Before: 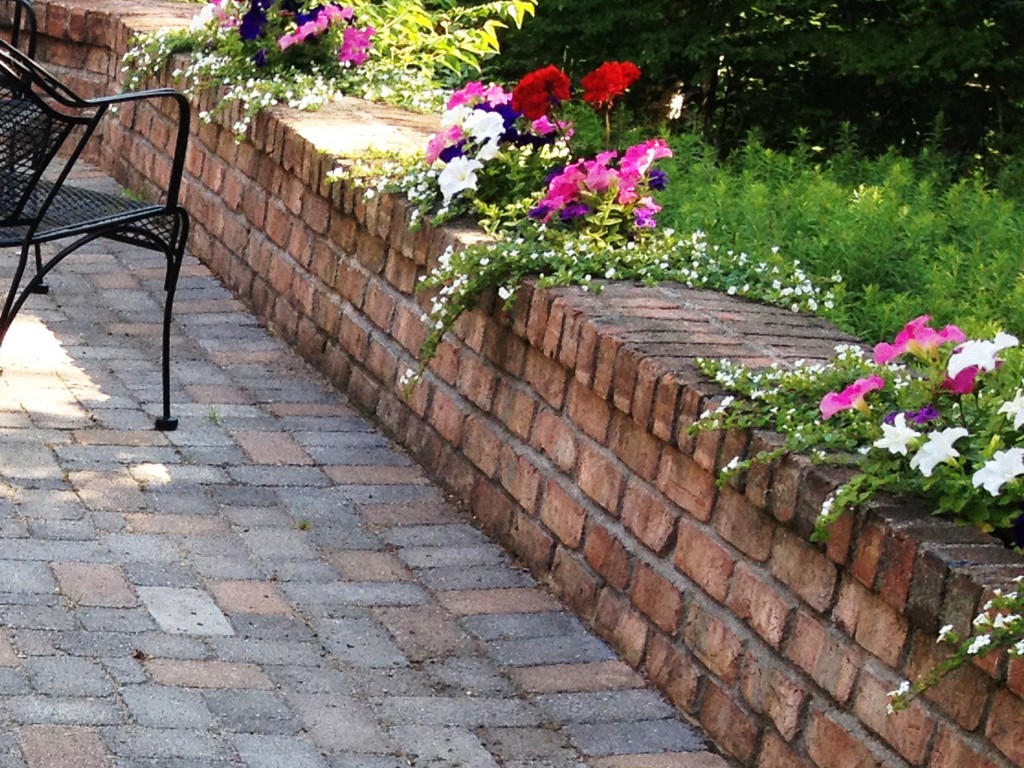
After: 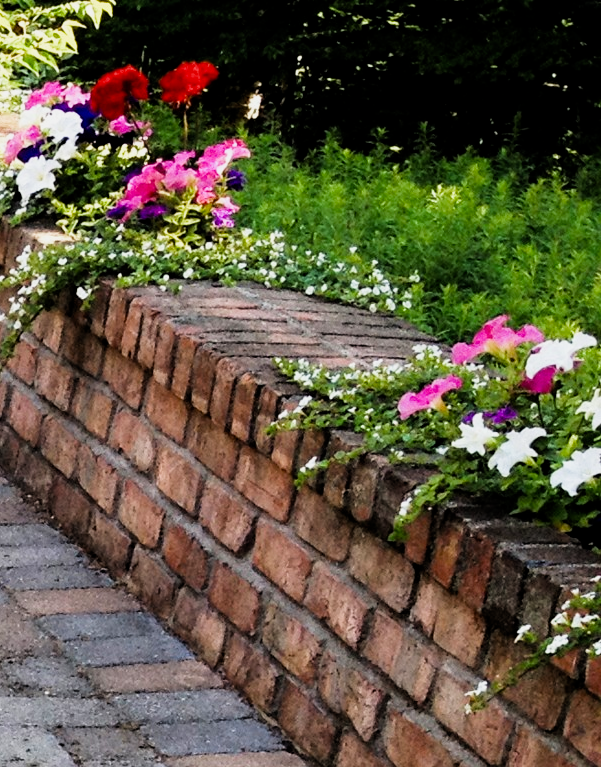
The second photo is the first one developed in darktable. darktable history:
crop: left 41.265%
filmic rgb: middle gray luminance 10.09%, black relative exposure -8.59 EV, white relative exposure 3.28 EV, target black luminance 0%, hardness 5.2, latitude 44.65%, contrast 1.304, highlights saturation mix 6.11%, shadows ↔ highlights balance 24.66%, color science v4 (2020)
